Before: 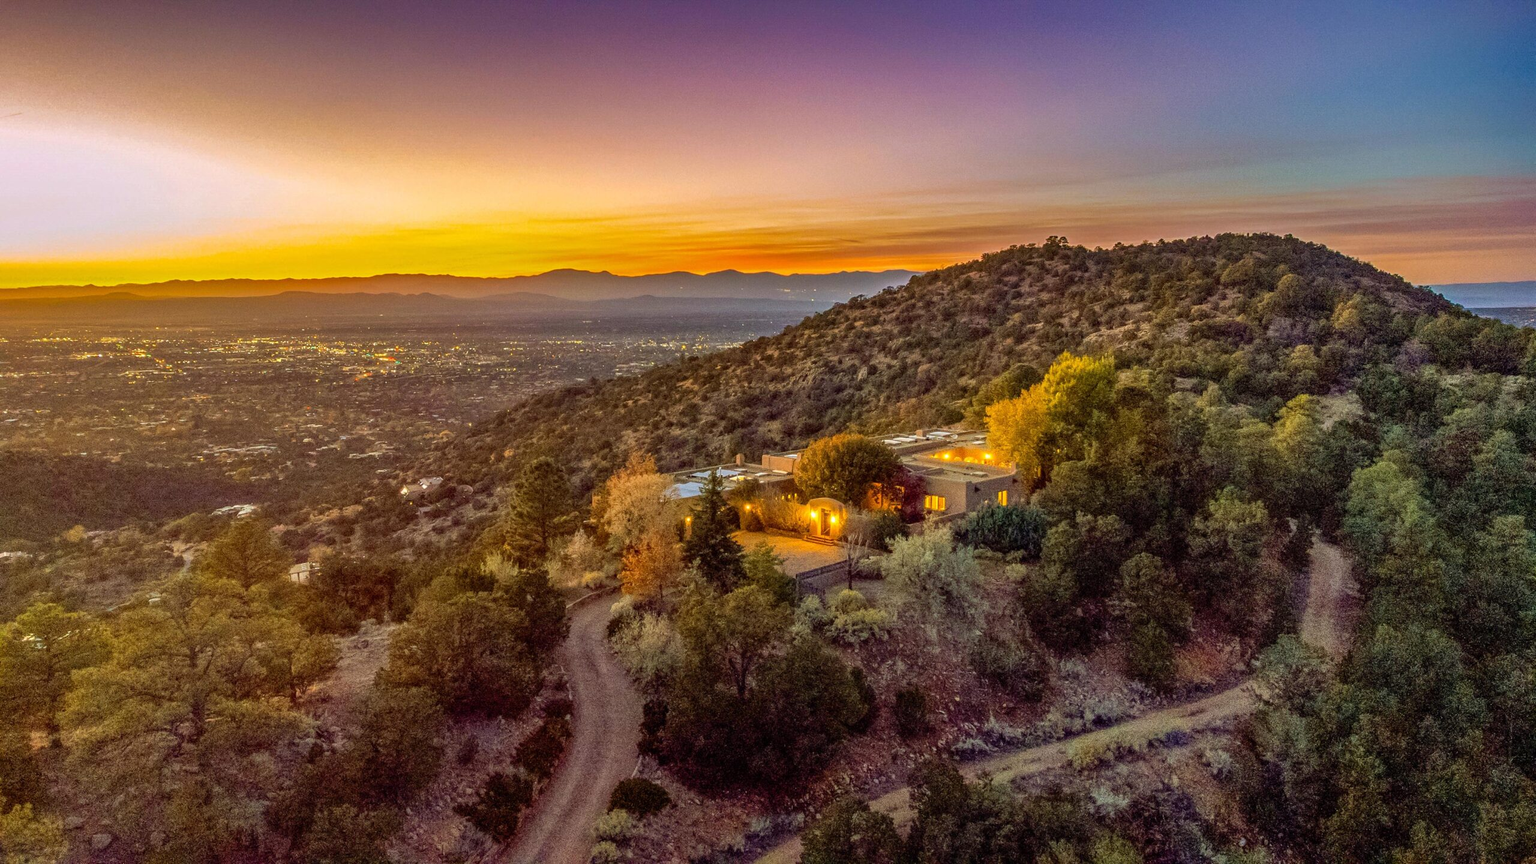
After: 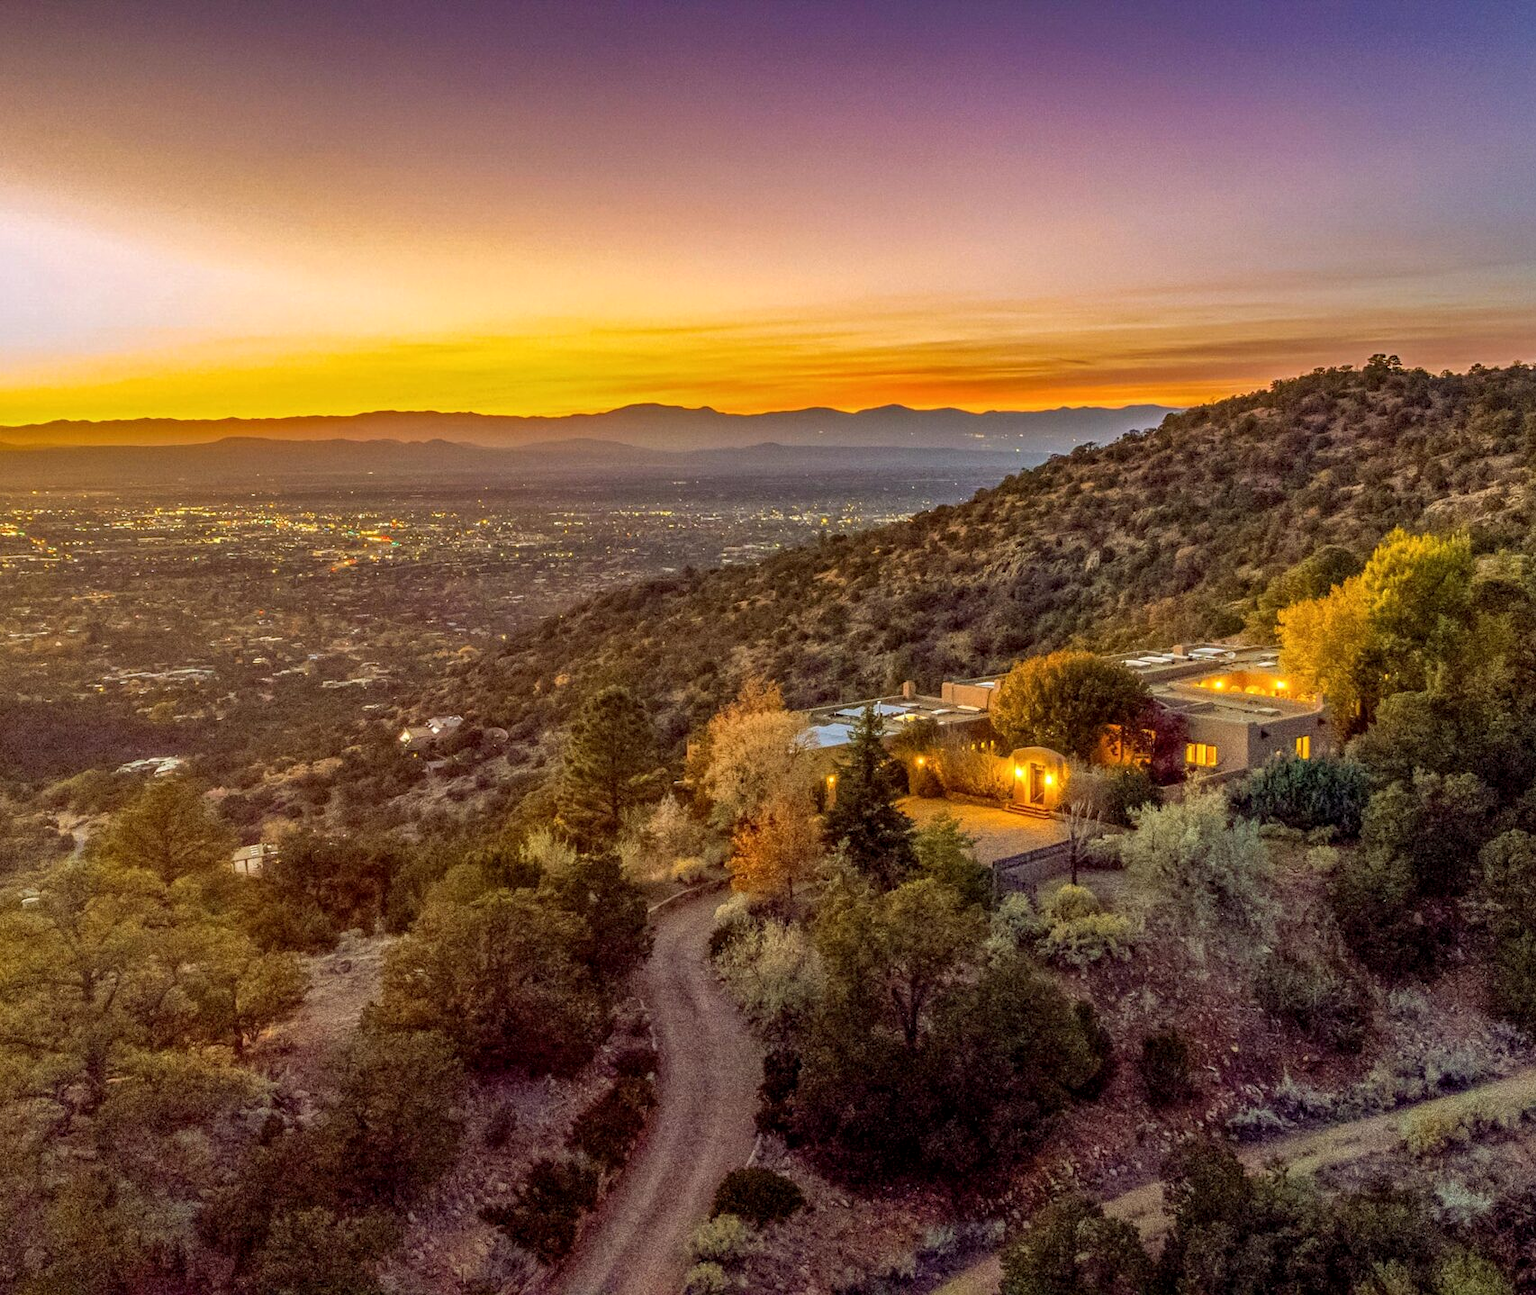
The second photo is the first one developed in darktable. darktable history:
crop and rotate: left 8.786%, right 24.548%
local contrast: highlights 100%, shadows 100%, detail 120%, midtone range 0.2
